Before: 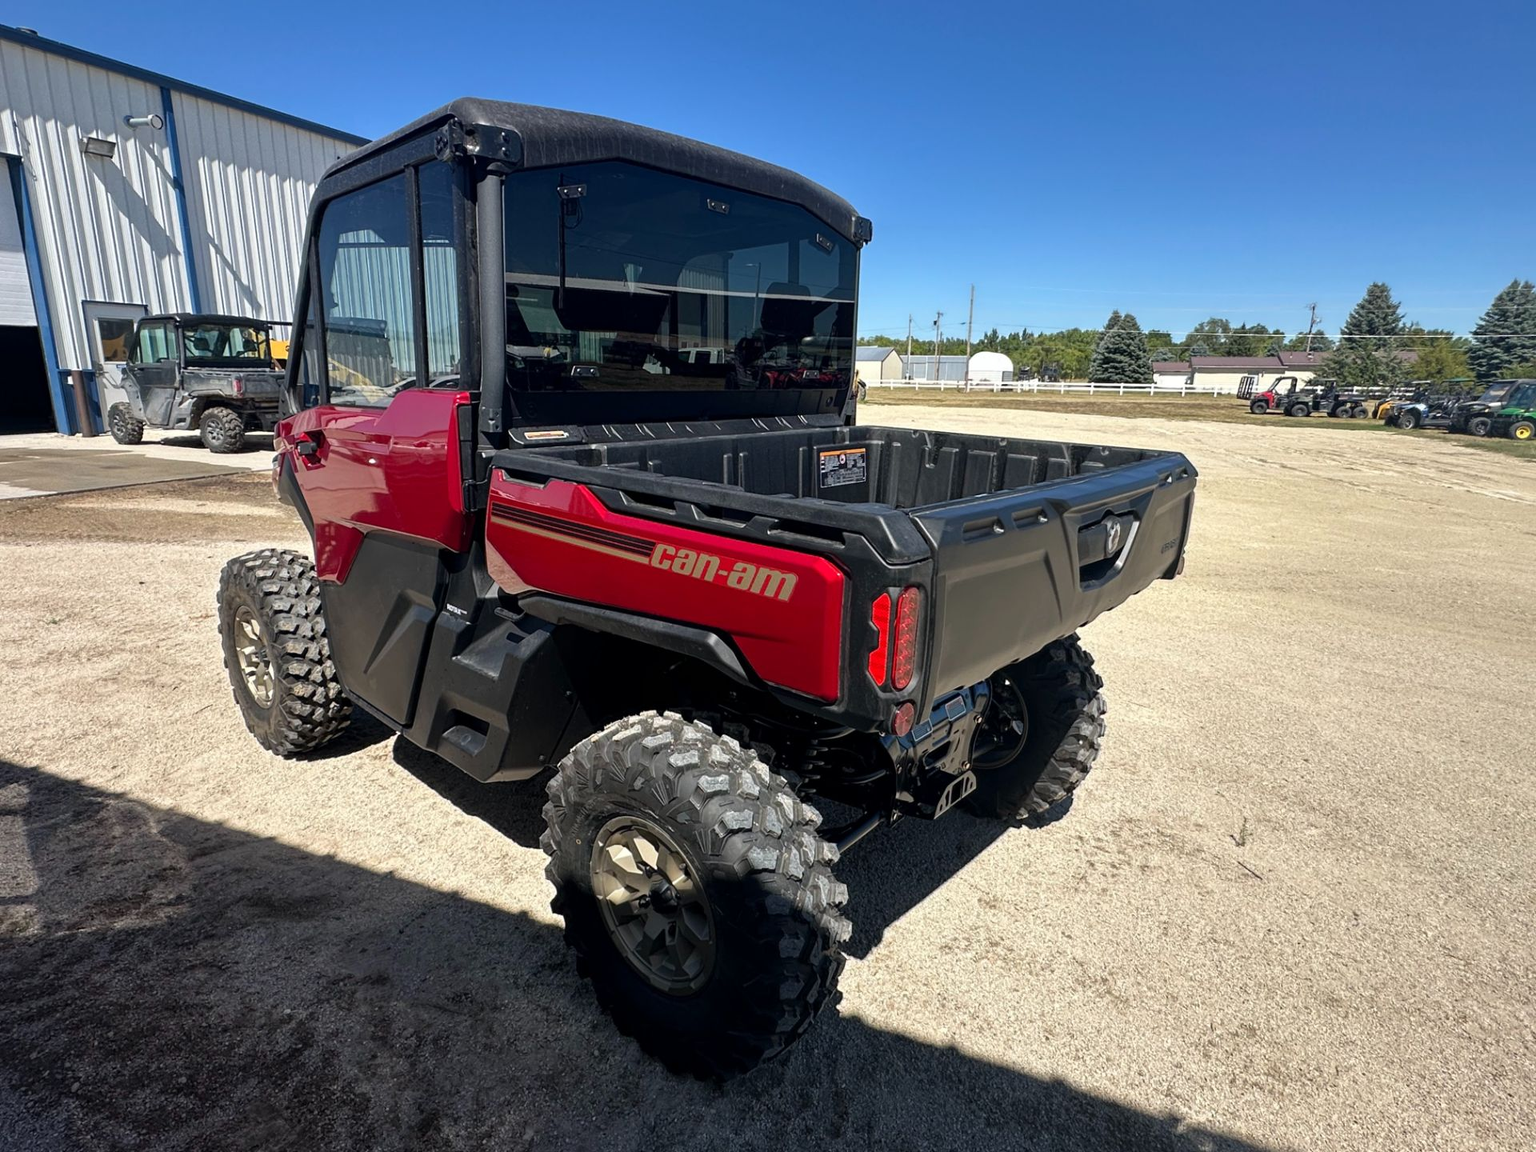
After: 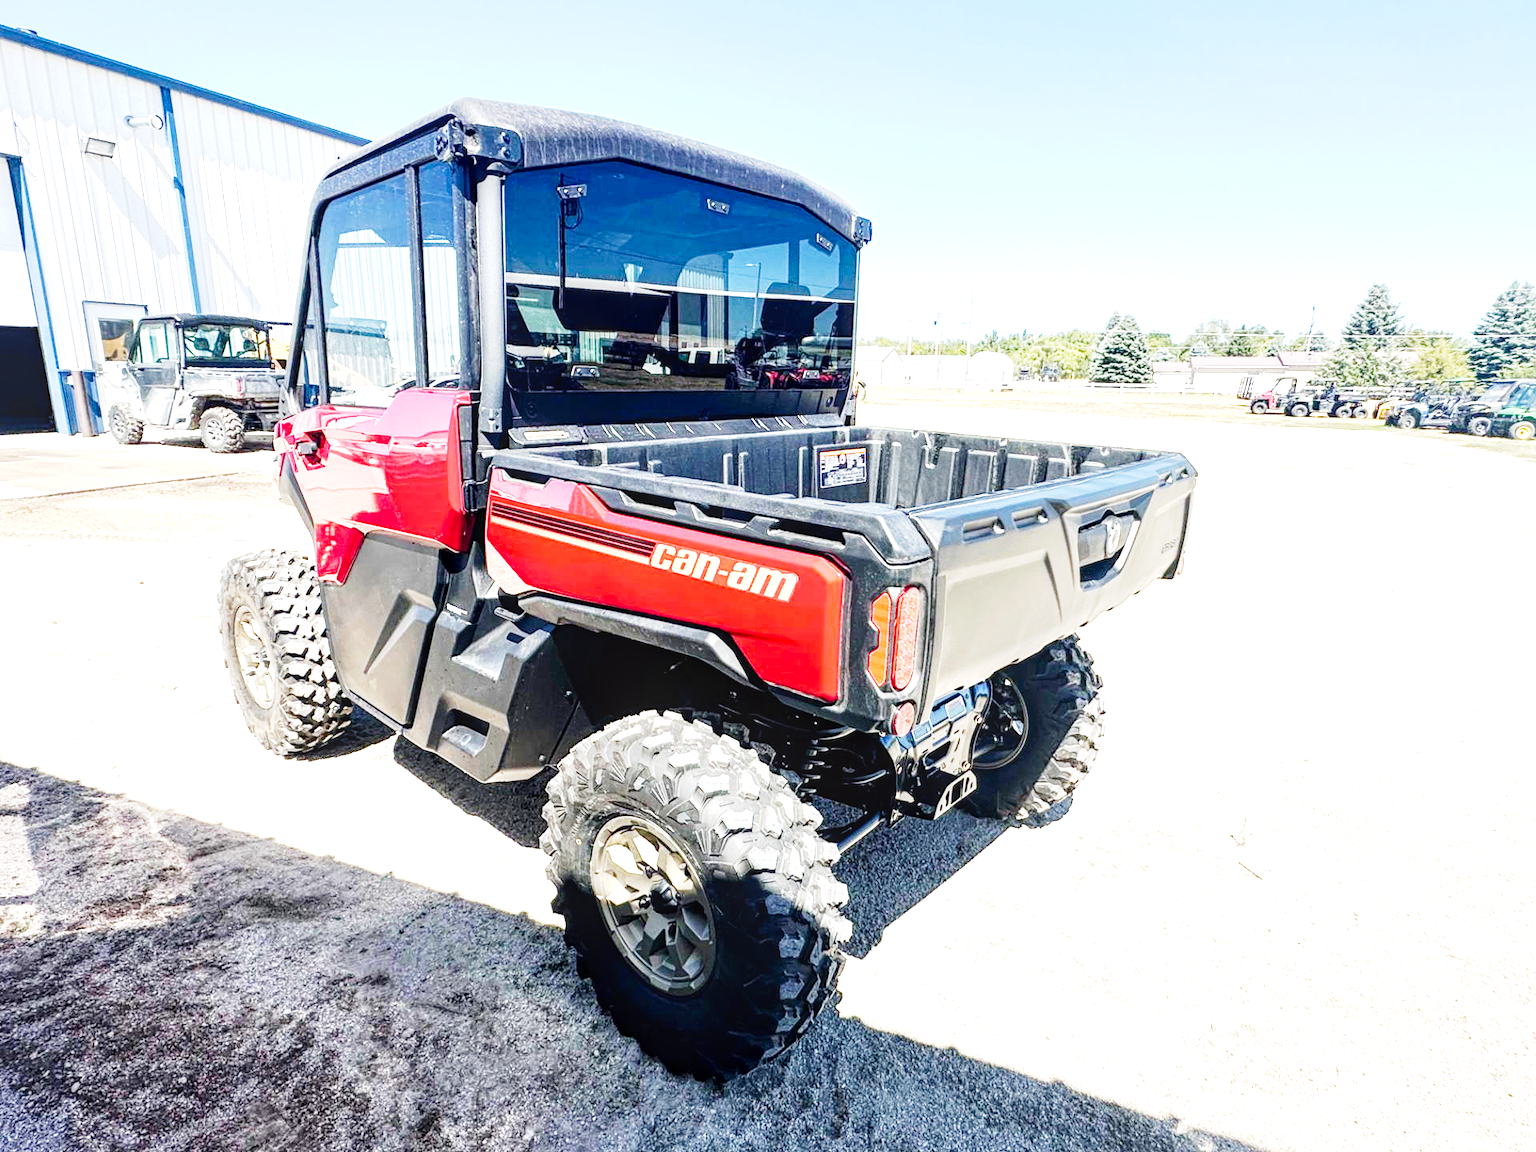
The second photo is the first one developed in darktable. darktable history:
exposure: exposure 2 EV, compensate highlight preservation false
base curve: curves: ch0 [(0, 0) (0, 0.001) (0.001, 0.001) (0.004, 0.002) (0.007, 0.004) (0.015, 0.013) (0.033, 0.045) (0.052, 0.096) (0.075, 0.17) (0.099, 0.241) (0.163, 0.42) (0.219, 0.55) (0.259, 0.616) (0.327, 0.722) (0.365, 0.765) (0.522, 0.873) (0.547, 0.881) (0.689, 0.919) (0.826, 0.952) (1, 1)], preserve colors none
local contrast: detail 130%
